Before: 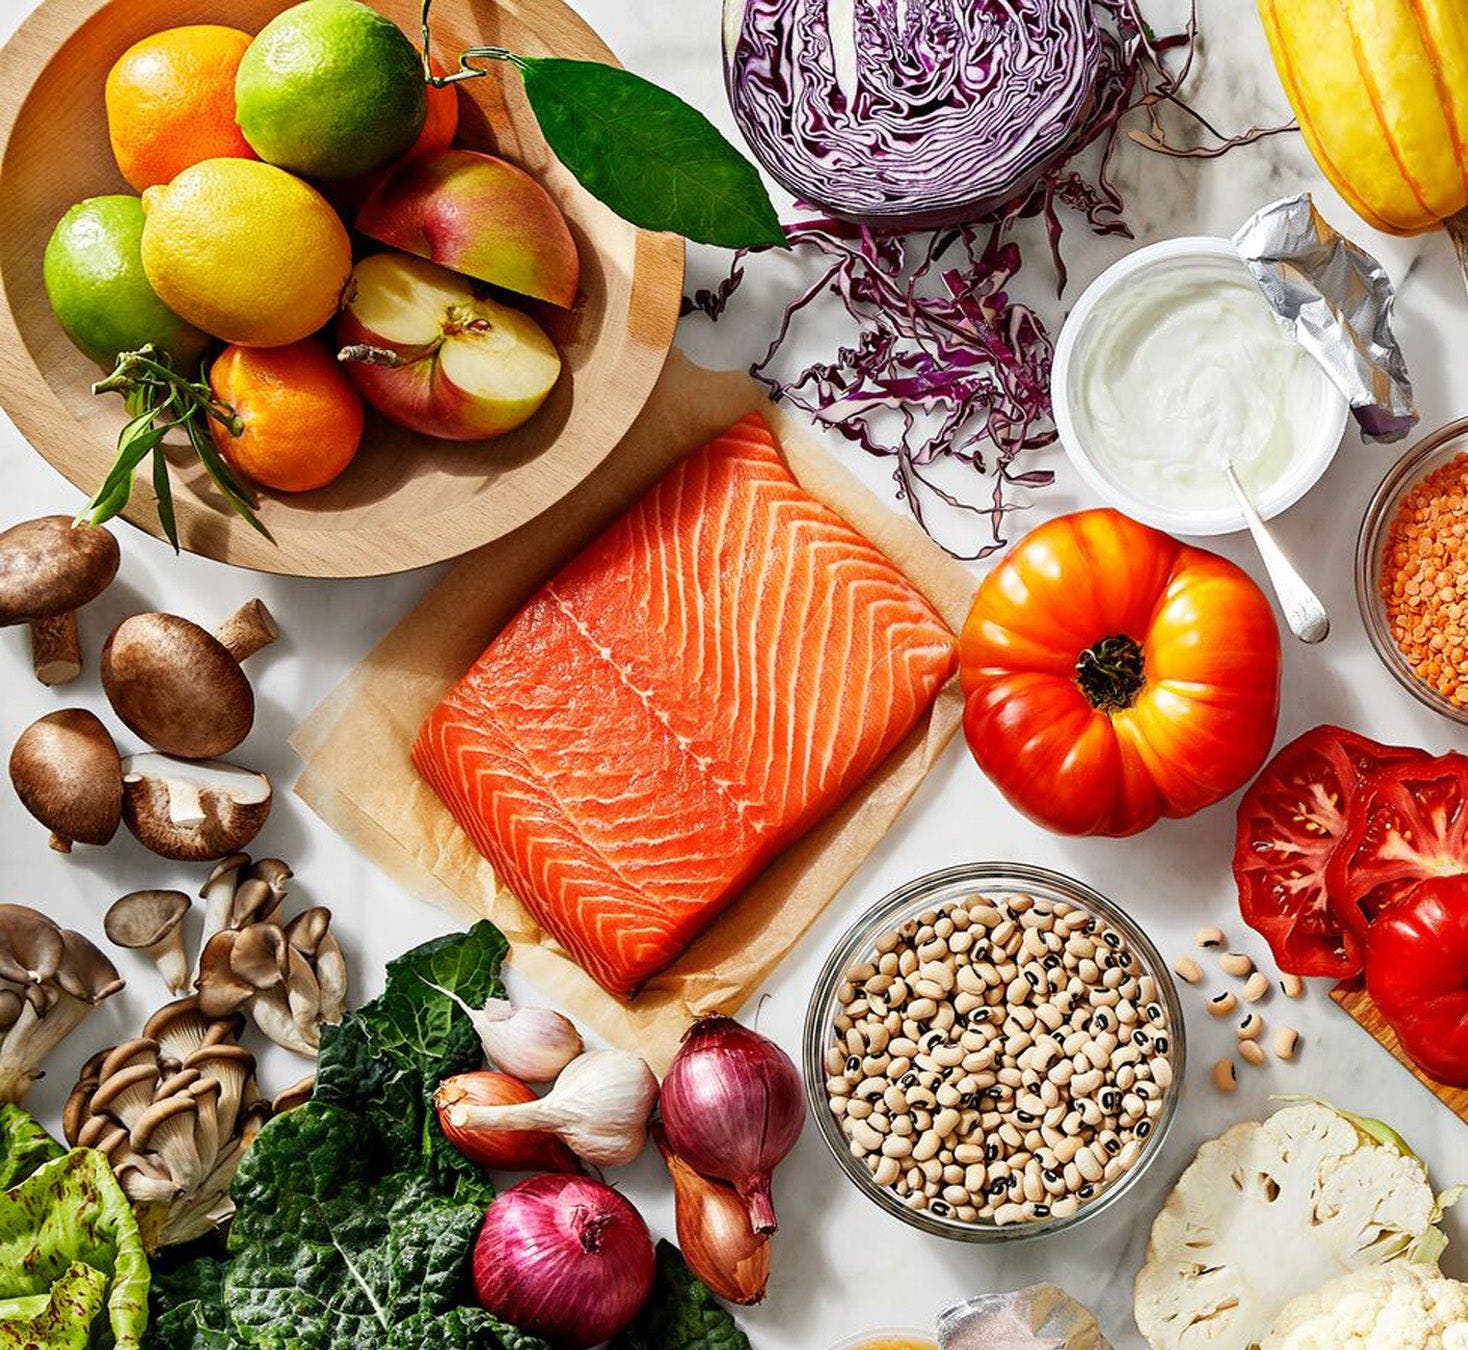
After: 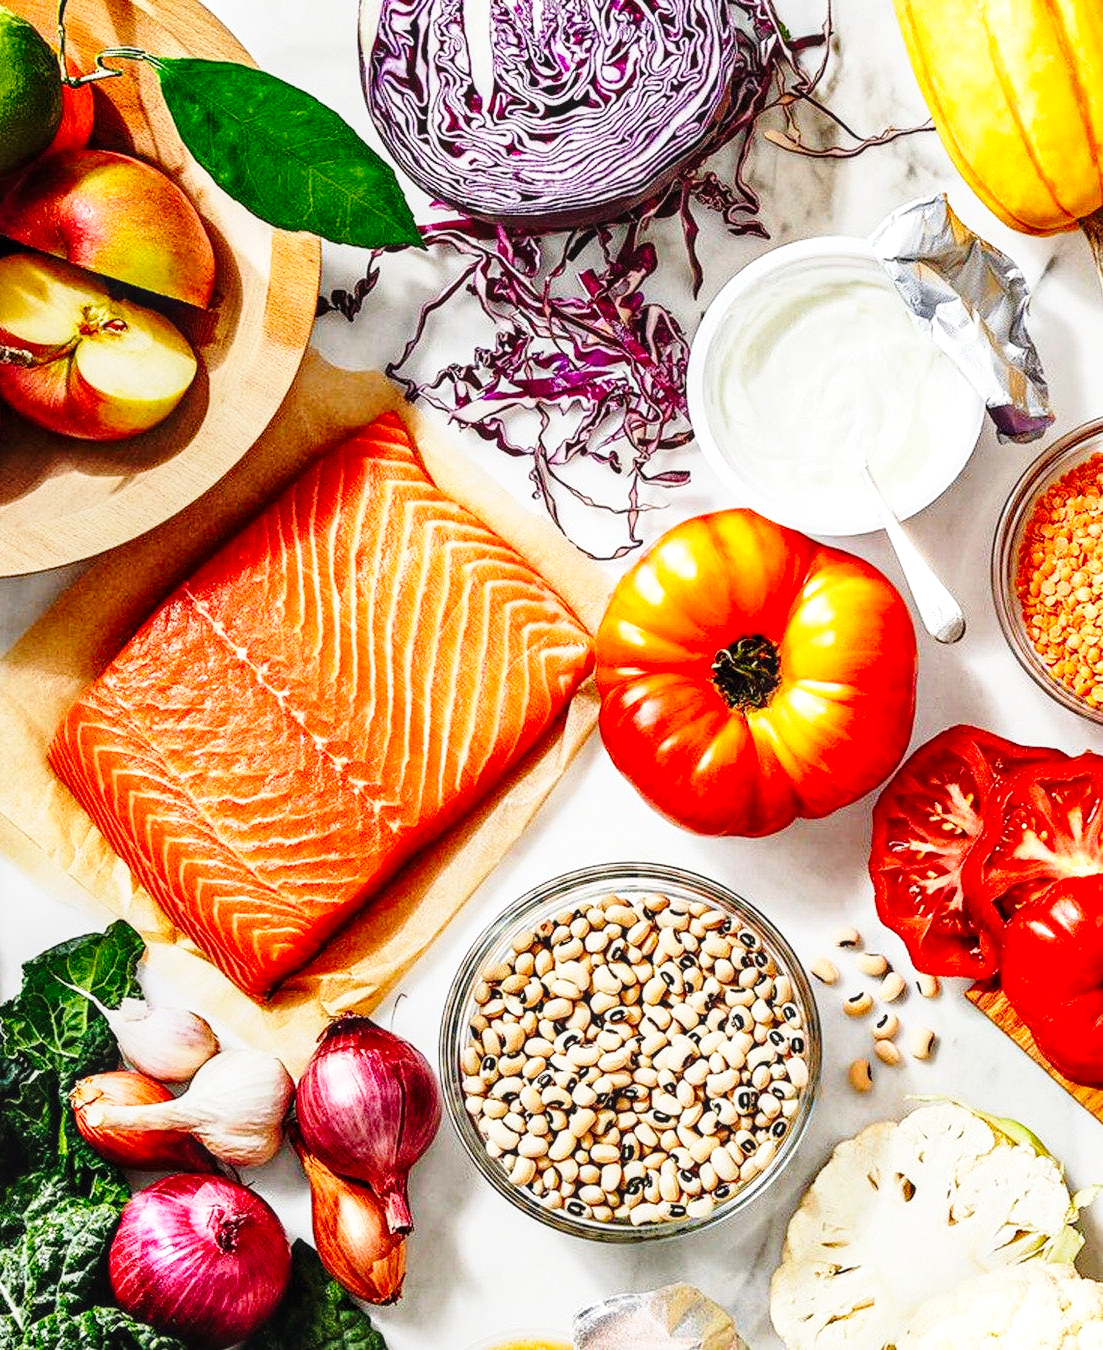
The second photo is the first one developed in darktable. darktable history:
contrast brightness saturation: contrast 0.101, brightness 0.031, saturation 0.095
local contrast: on, module defaults
crop and rotate: left 24.823%
base curve: curves: ch0 [(0, 0) (0.028, 0.03) (0.121, 0.232) (0.46, 0.748) (0.859, 0.968) (1, 1)], preserve colors none
